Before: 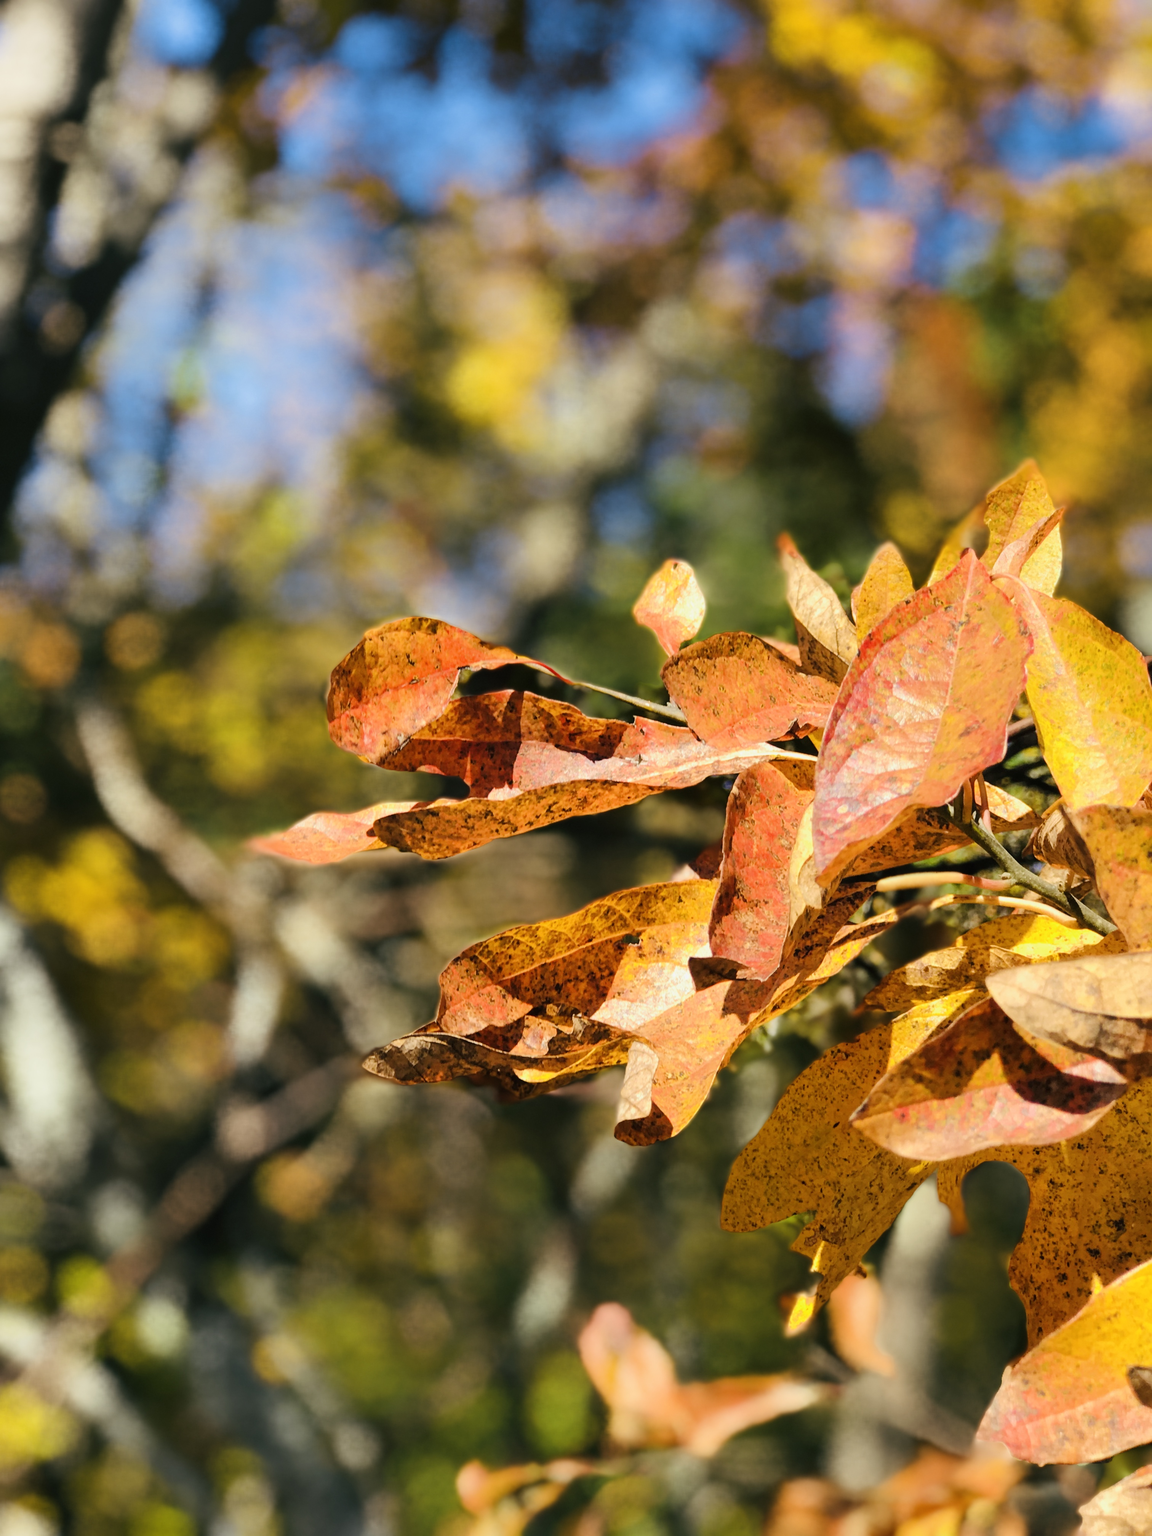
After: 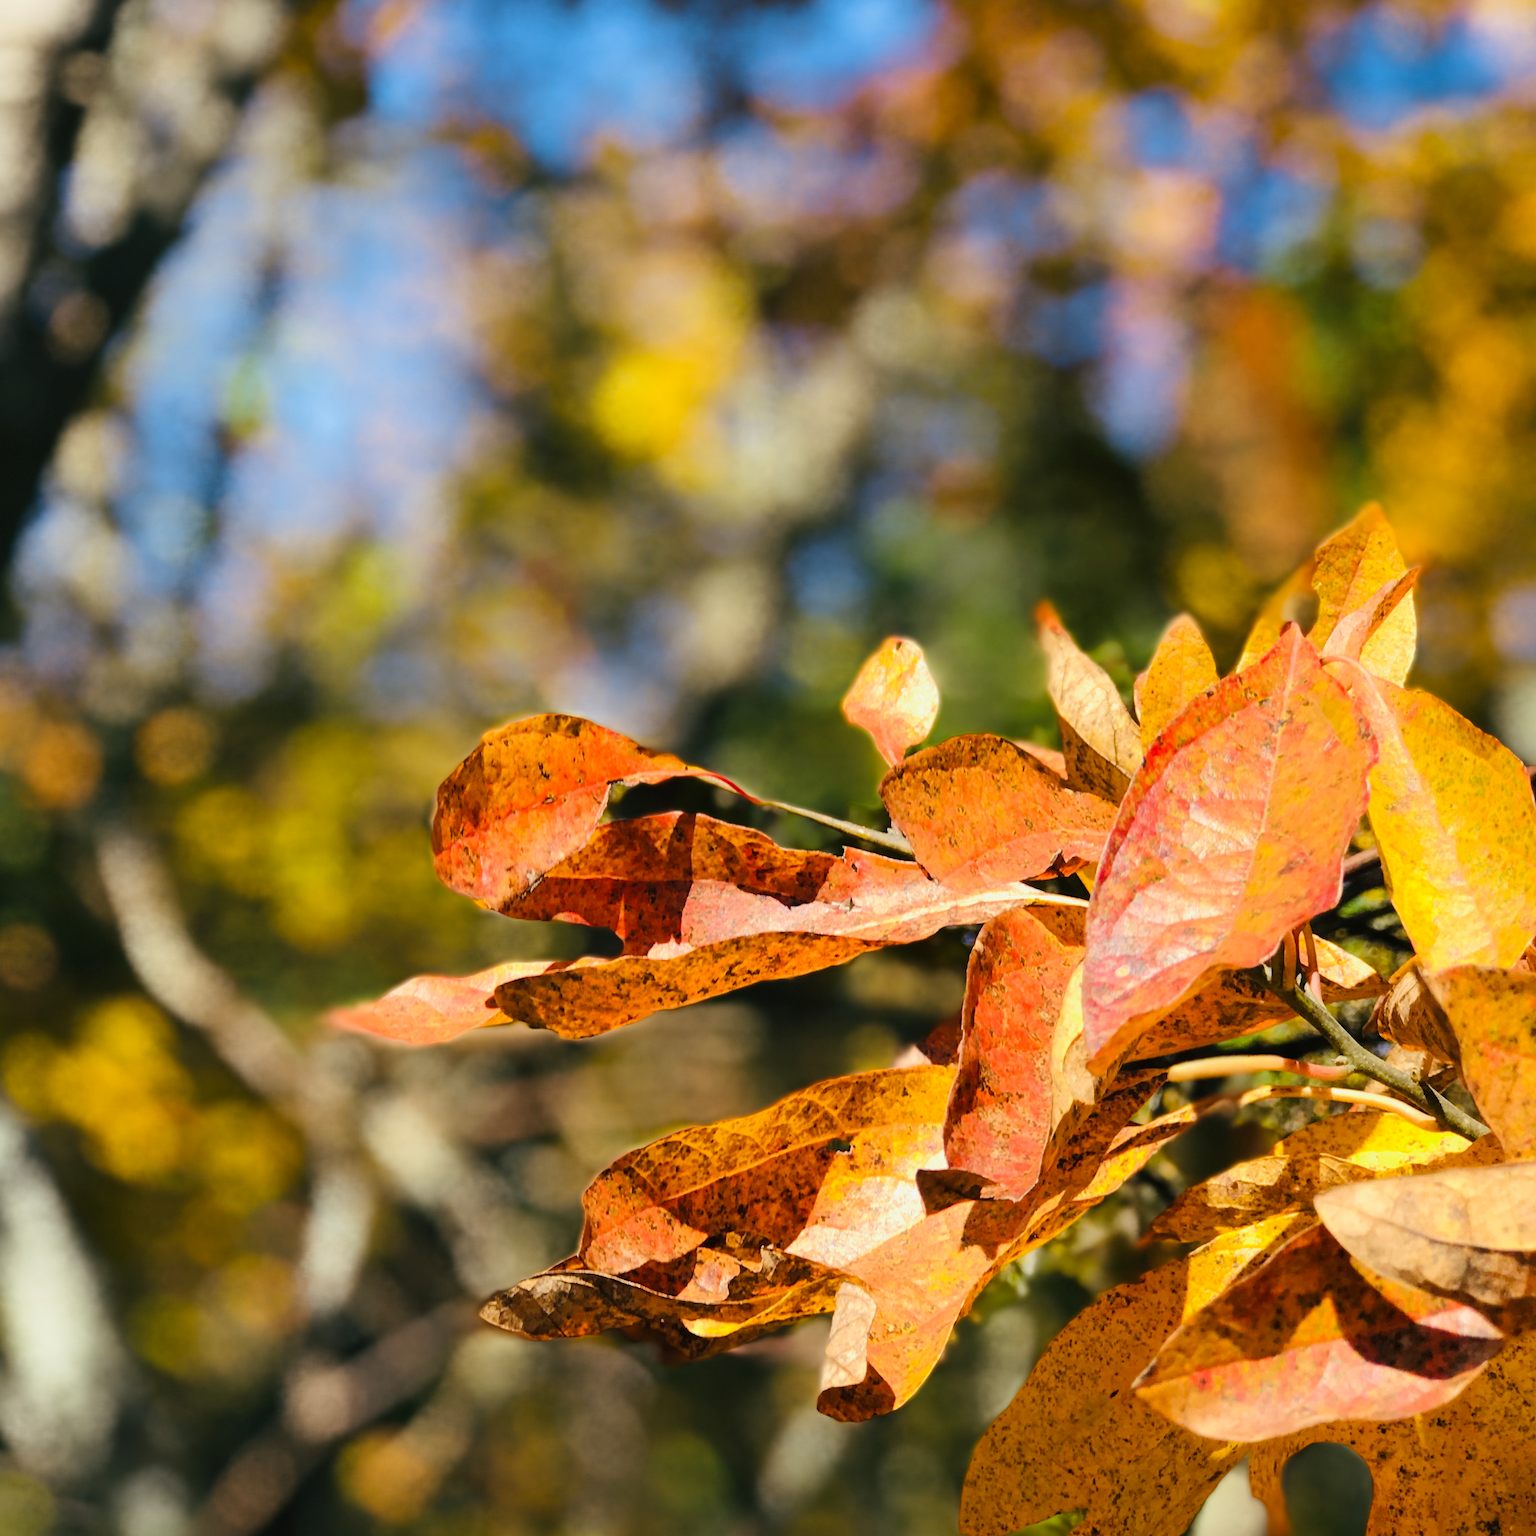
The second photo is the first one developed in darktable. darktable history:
crop: left 0.387%, top 5.469%, bottom 19.809%
